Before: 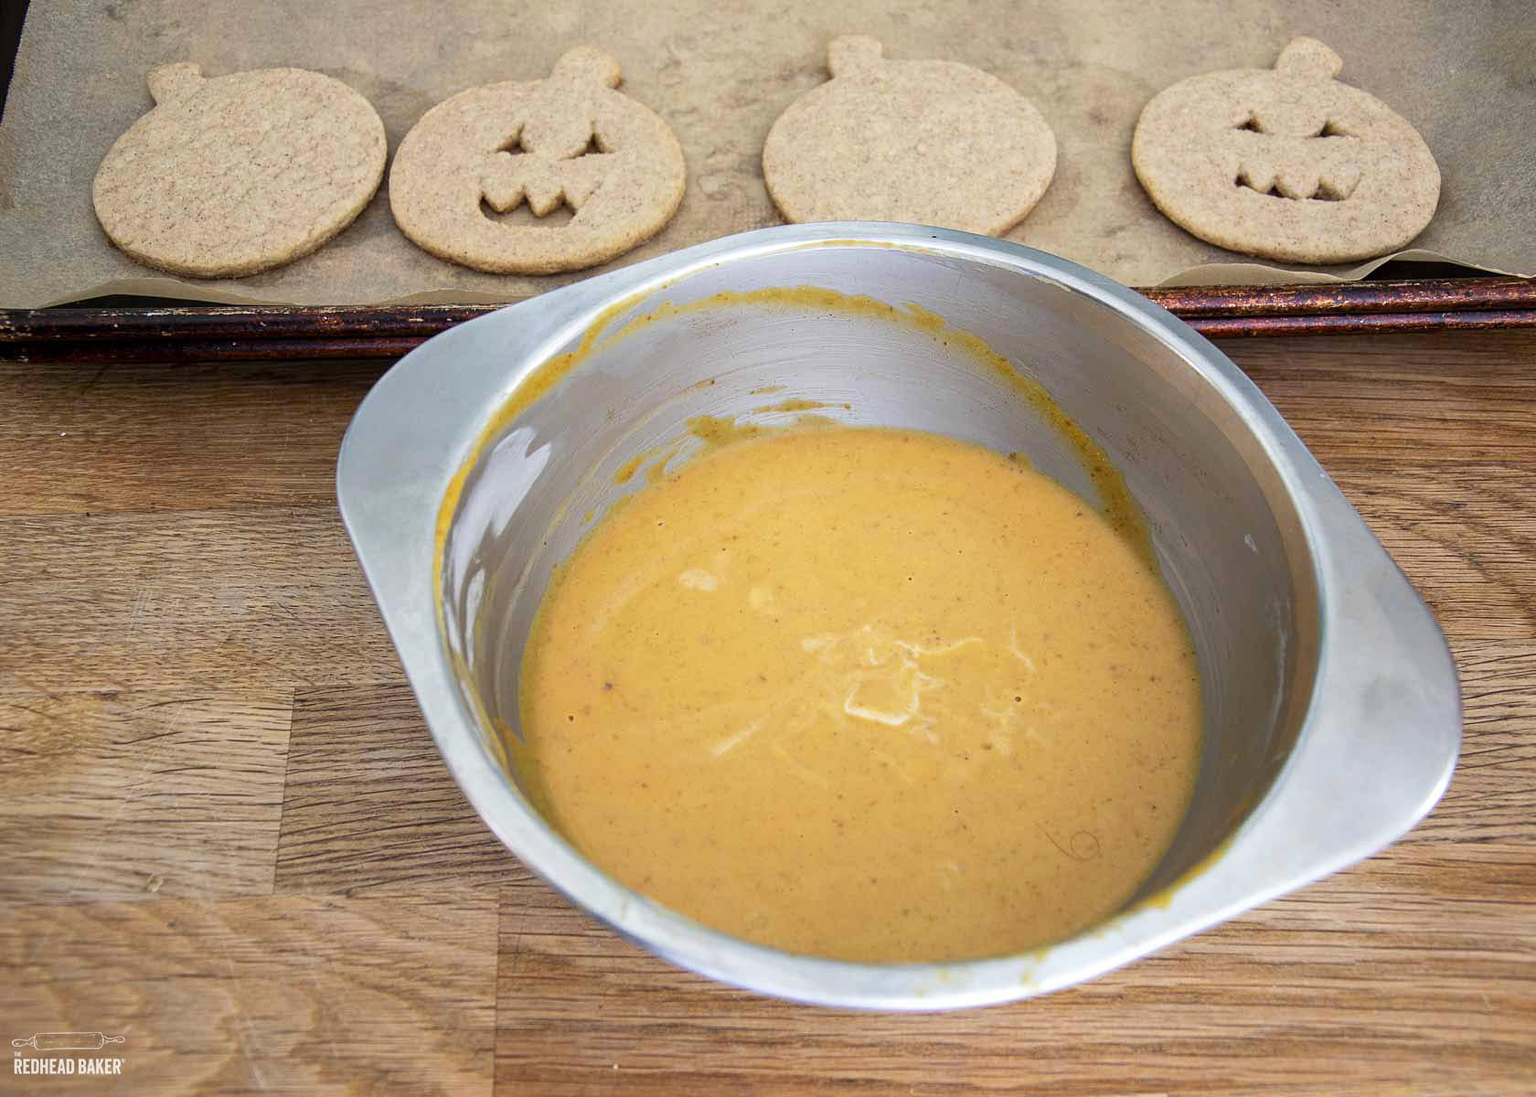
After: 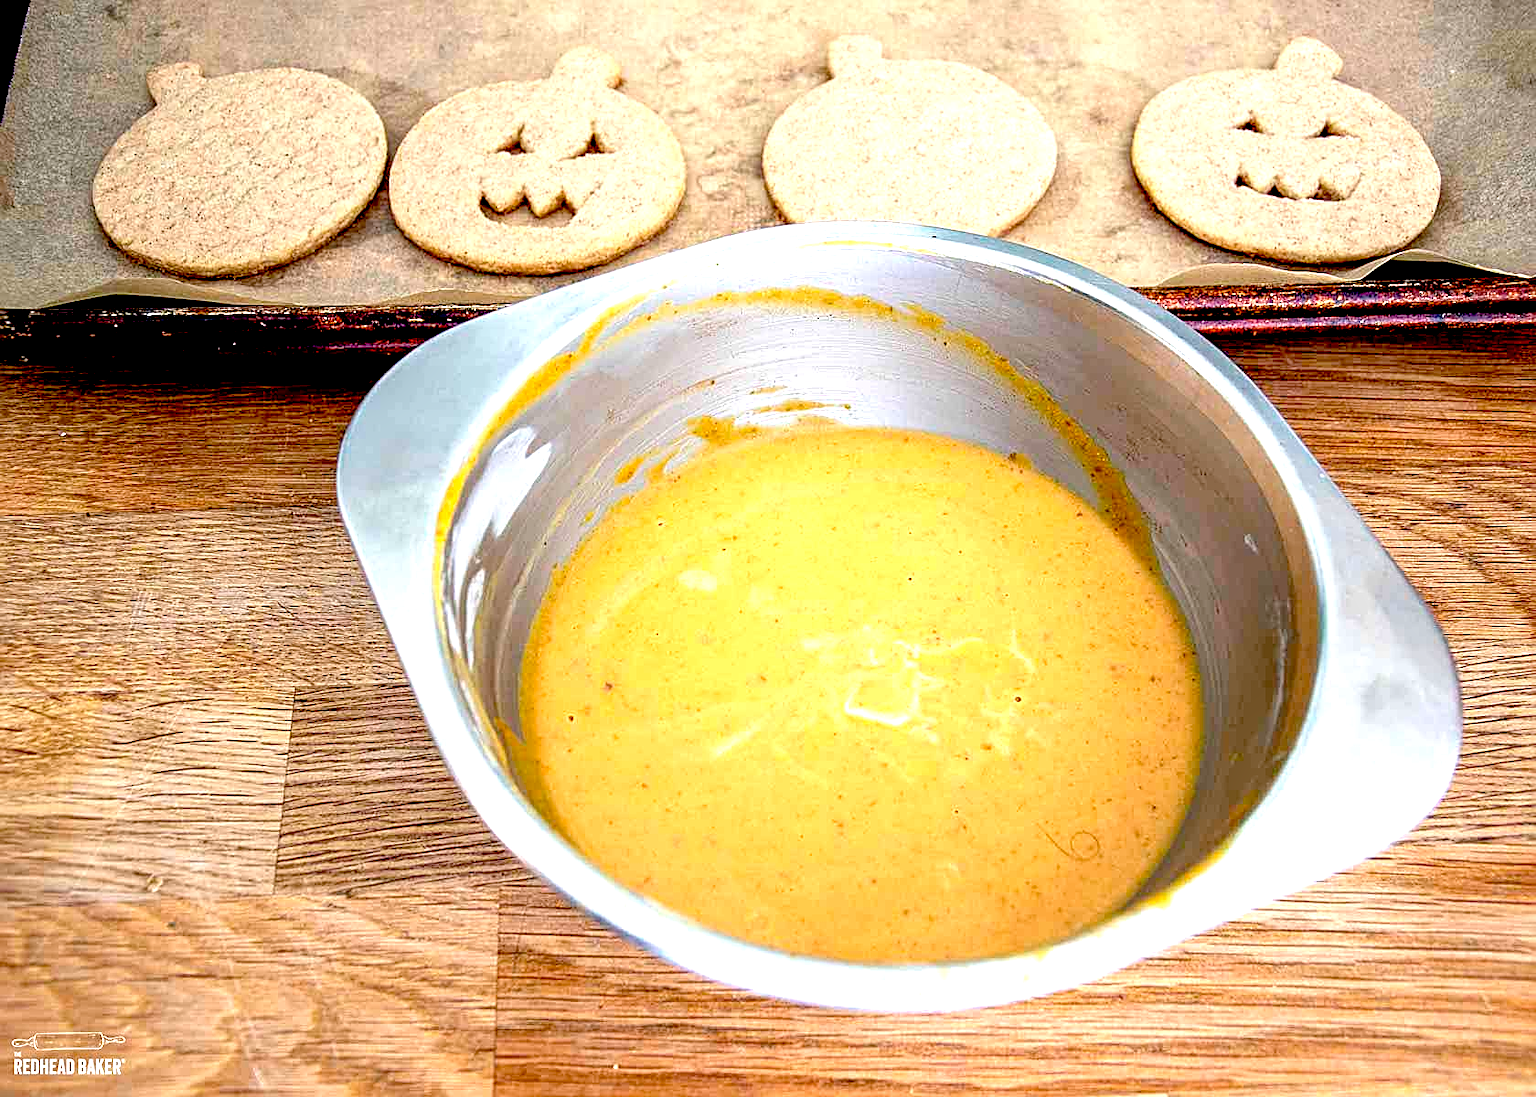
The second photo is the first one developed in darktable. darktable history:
exposure: black level correction 0.036, exposure 0.903 EV, compensate highlight preservation false
local contrast: on, module defaults
sharpen: on, module defaults
